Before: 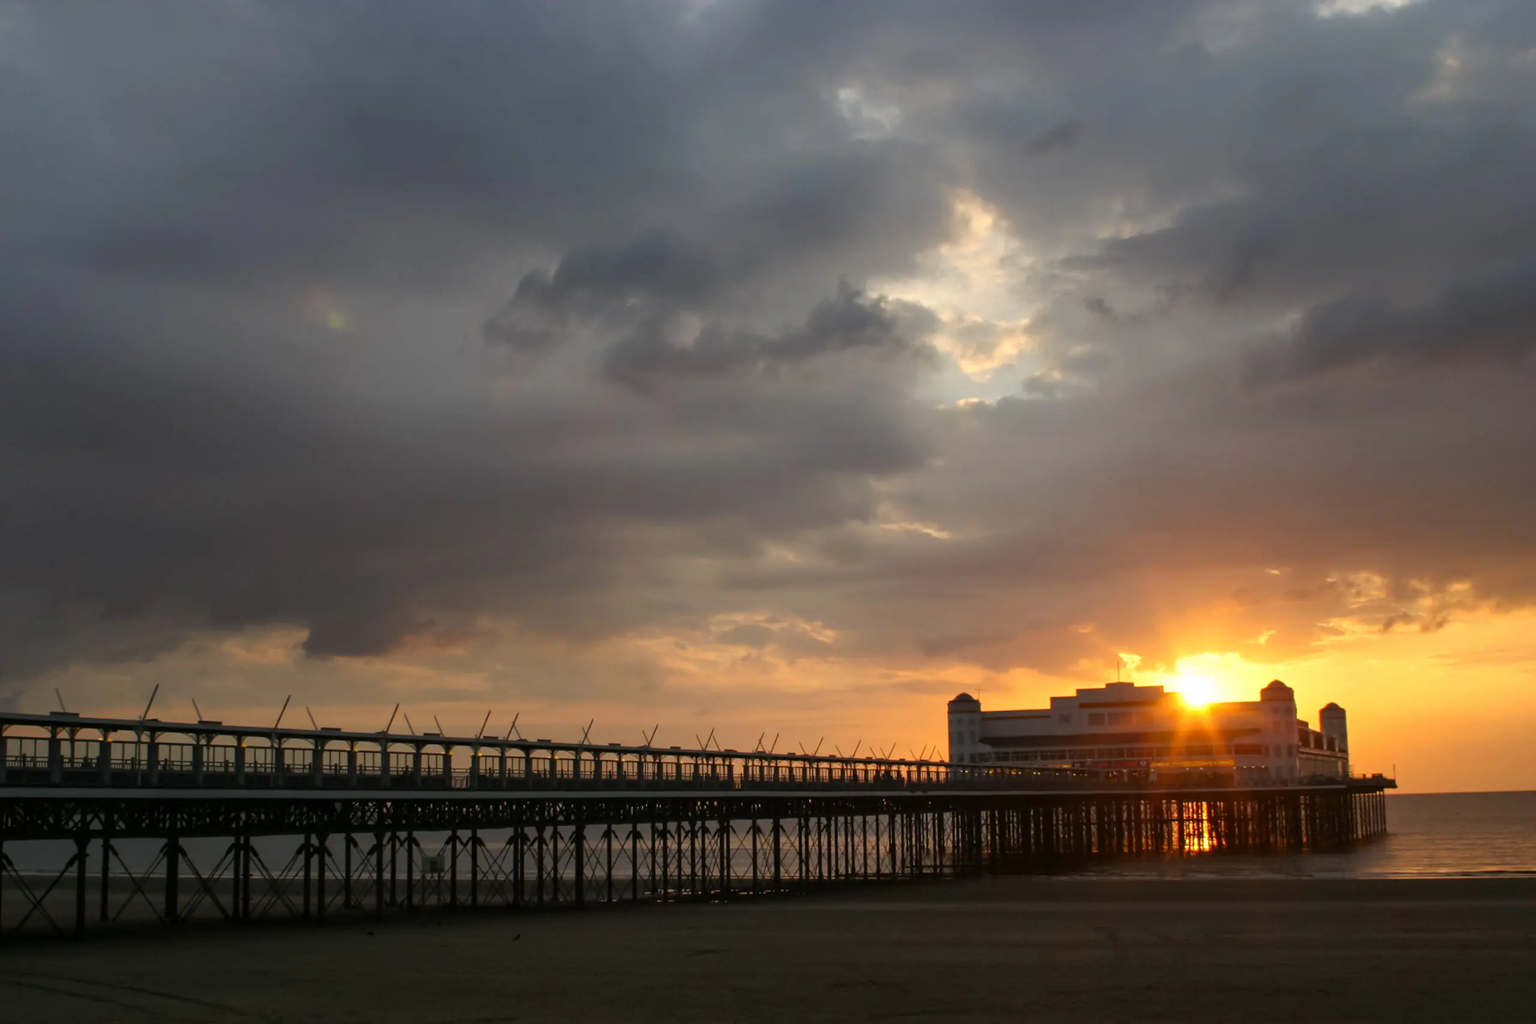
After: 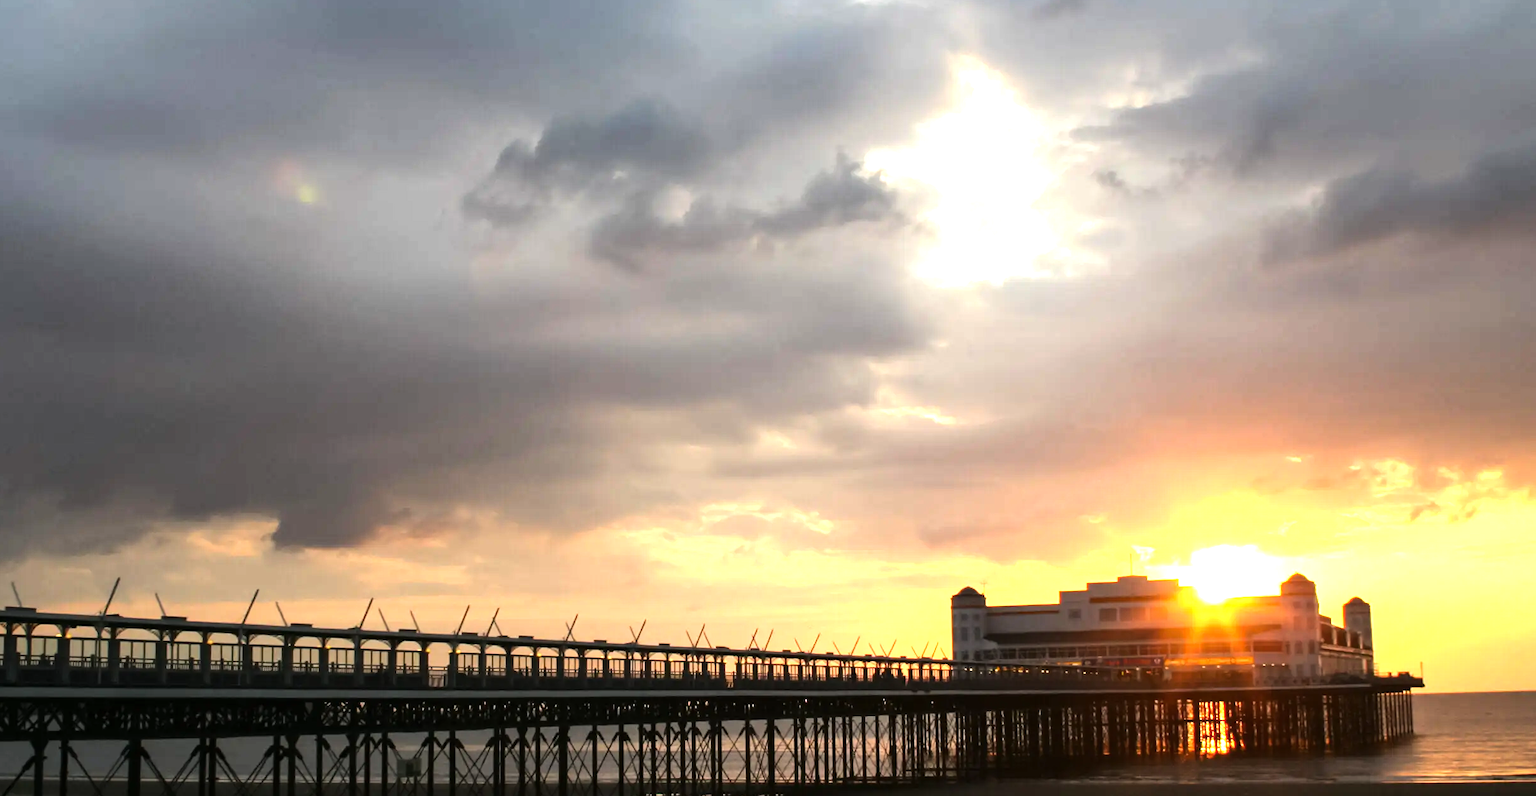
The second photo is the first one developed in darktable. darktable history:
exposure: black level correction 0, exposure 1 EV, compensate exposure bias true, compensate highlight preservation false
tone equalizer: -8 EV -0.763 EV, -7 EV -0.731 EV, -6 EV -0.638 EV, -5 EV -0.418 EV, -3 EV 0.373 EV, -2 EV 0.6 EV, -1 EV 0.681 EV, +0 EV 0.763 EV, edges refinement/feathering 500, mask exposure compensation -1.57 EV, preserve details no
crop and rotate: left 2.942%, top 13.354%, right 2.133%, bottom 12.829%
